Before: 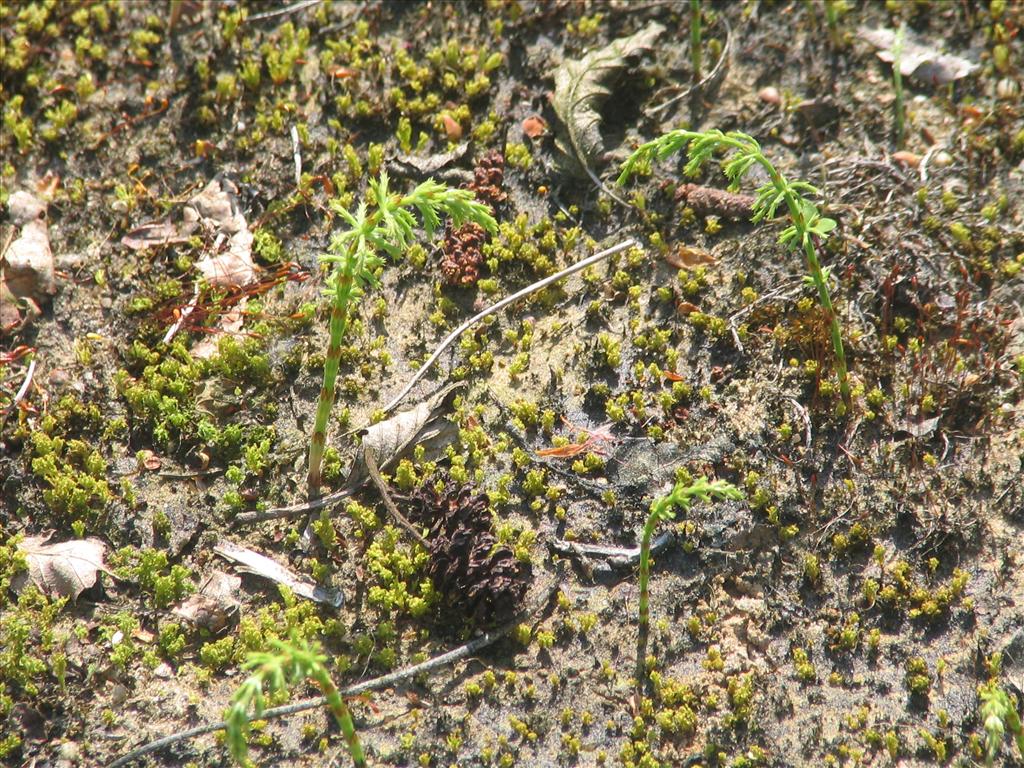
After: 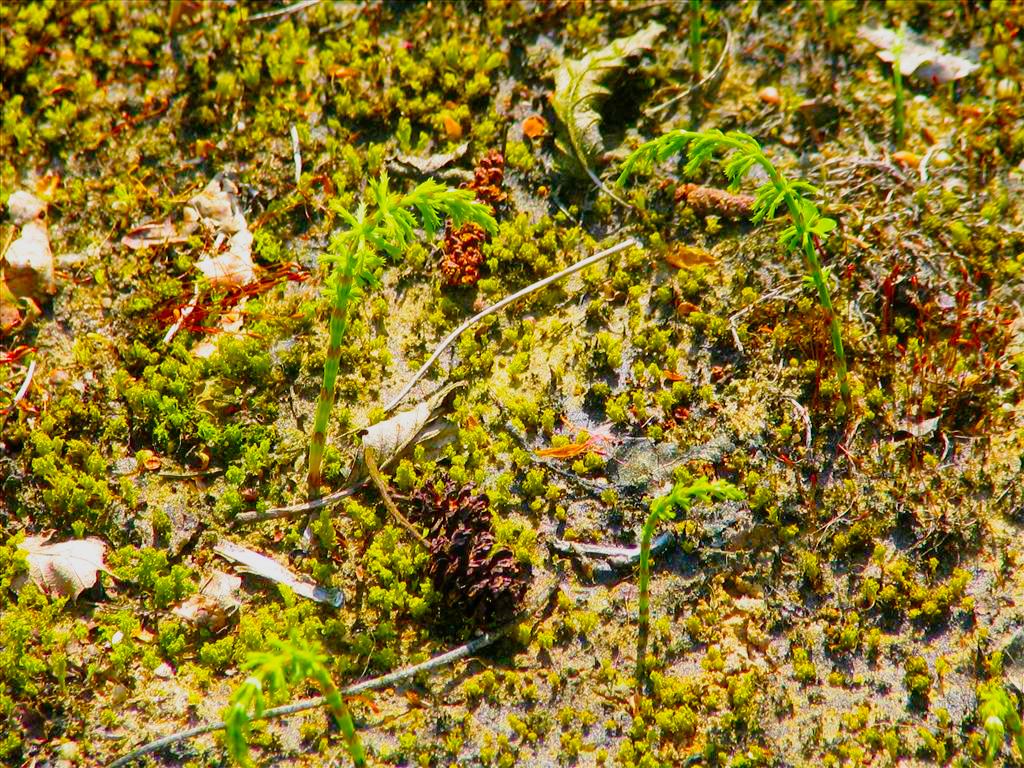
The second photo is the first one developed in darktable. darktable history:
color balance rgb: perceptual saturation grading › global saturation 64.793%, perceptual saturation grading › highlights 59.916%, perceptual saturation grading › mid-tones 49.825%, perceptual saturation grading › shadows 49.651%, perceptual brilliance grading › highlights 7.516%, perceptual brilliance grading › mid-tones 4.438%, perceptual brilliance grading › shadows 2.426%, global vibrance 14.822%
filmic rgb: black relative exposure -7.74 EV, white relative exposure 4.38 EV, target black luminance 0%, hardness 3.76, latitude 50.62%, contrast 1.071, highlights saturation mix 9%, shadows ↔ highlights balance -0.268%, preserve chrominance no, color science v5 (2021), contrast in shadows safe, contrast in highlights safe
